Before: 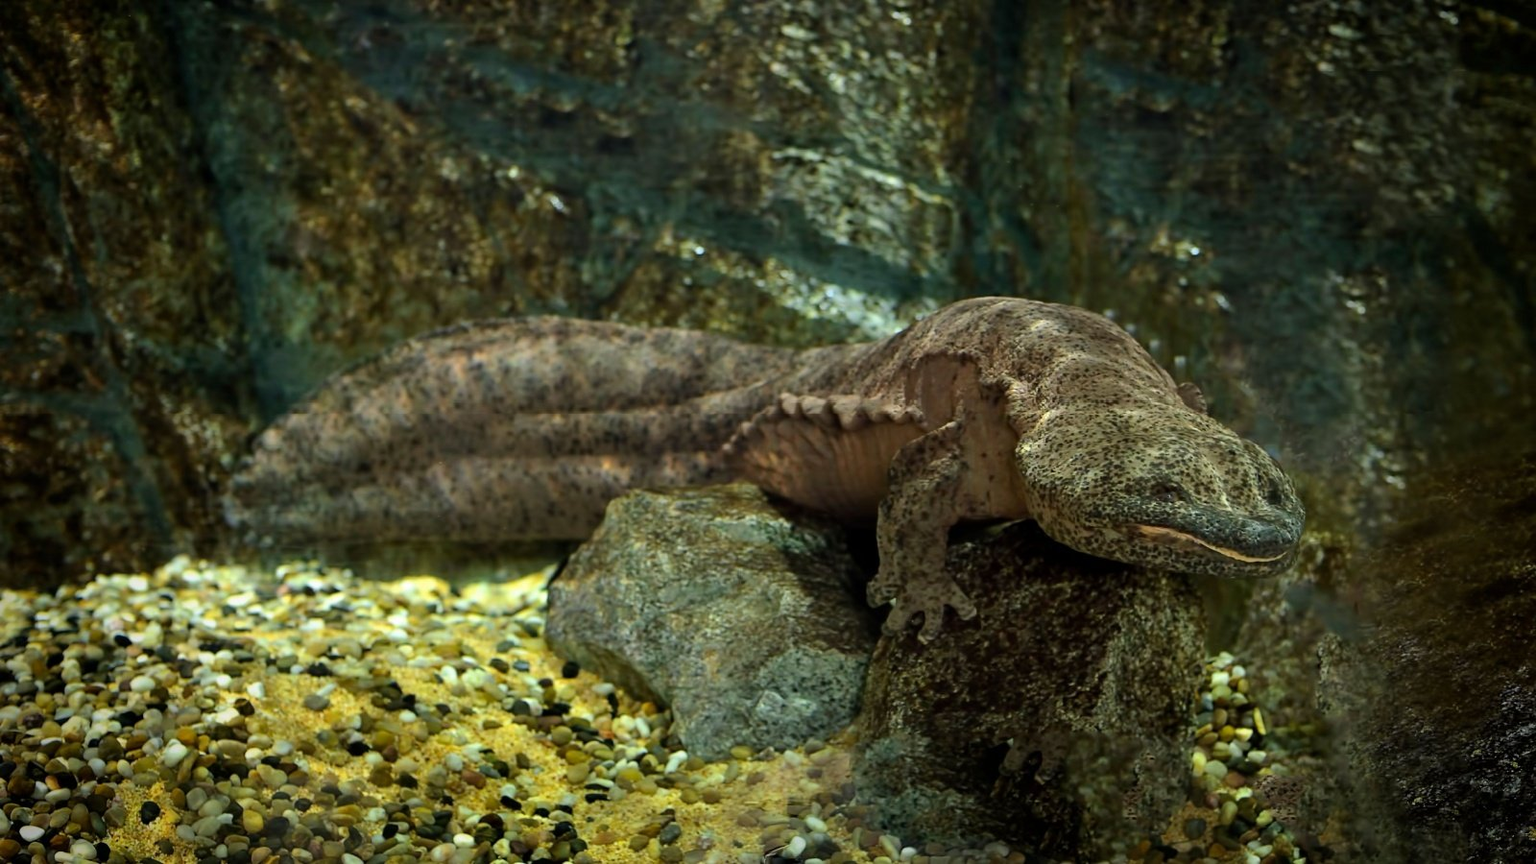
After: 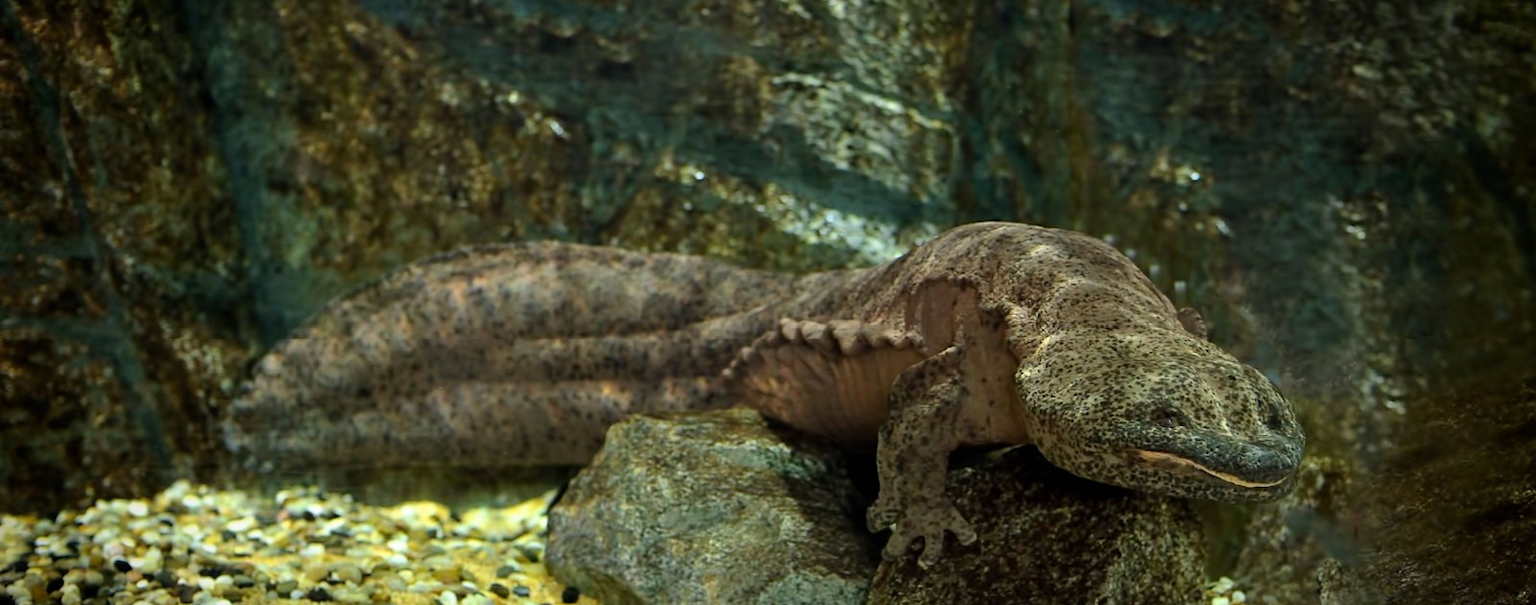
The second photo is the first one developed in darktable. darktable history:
crop and rotate: top 8.757%, bottom 21.11%
